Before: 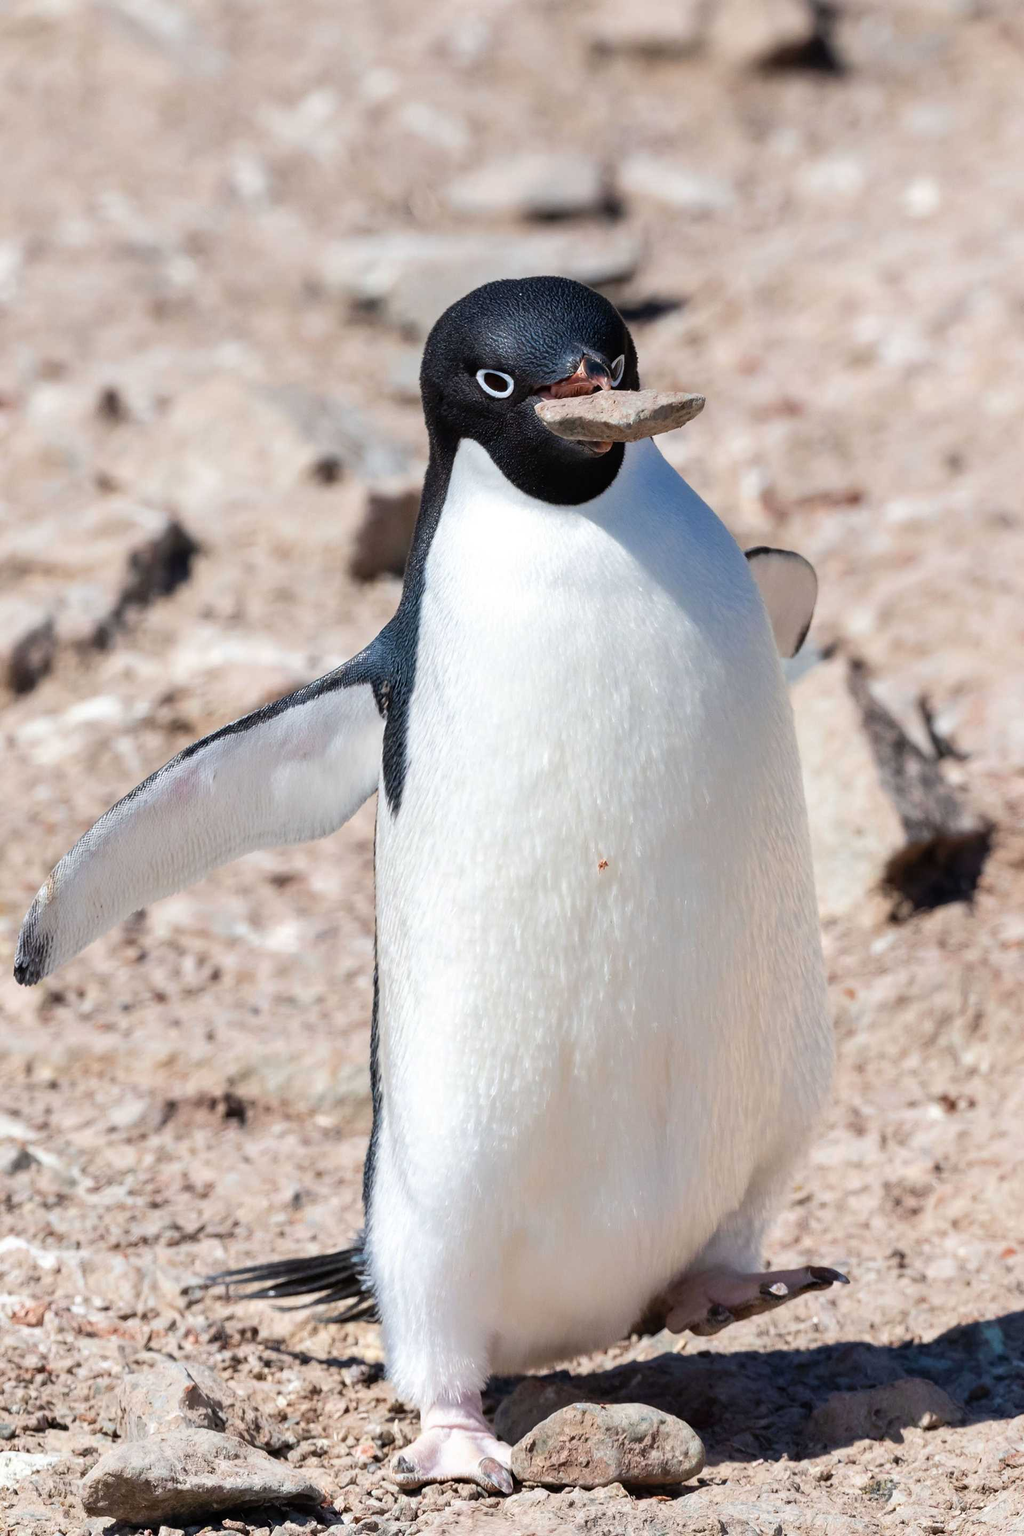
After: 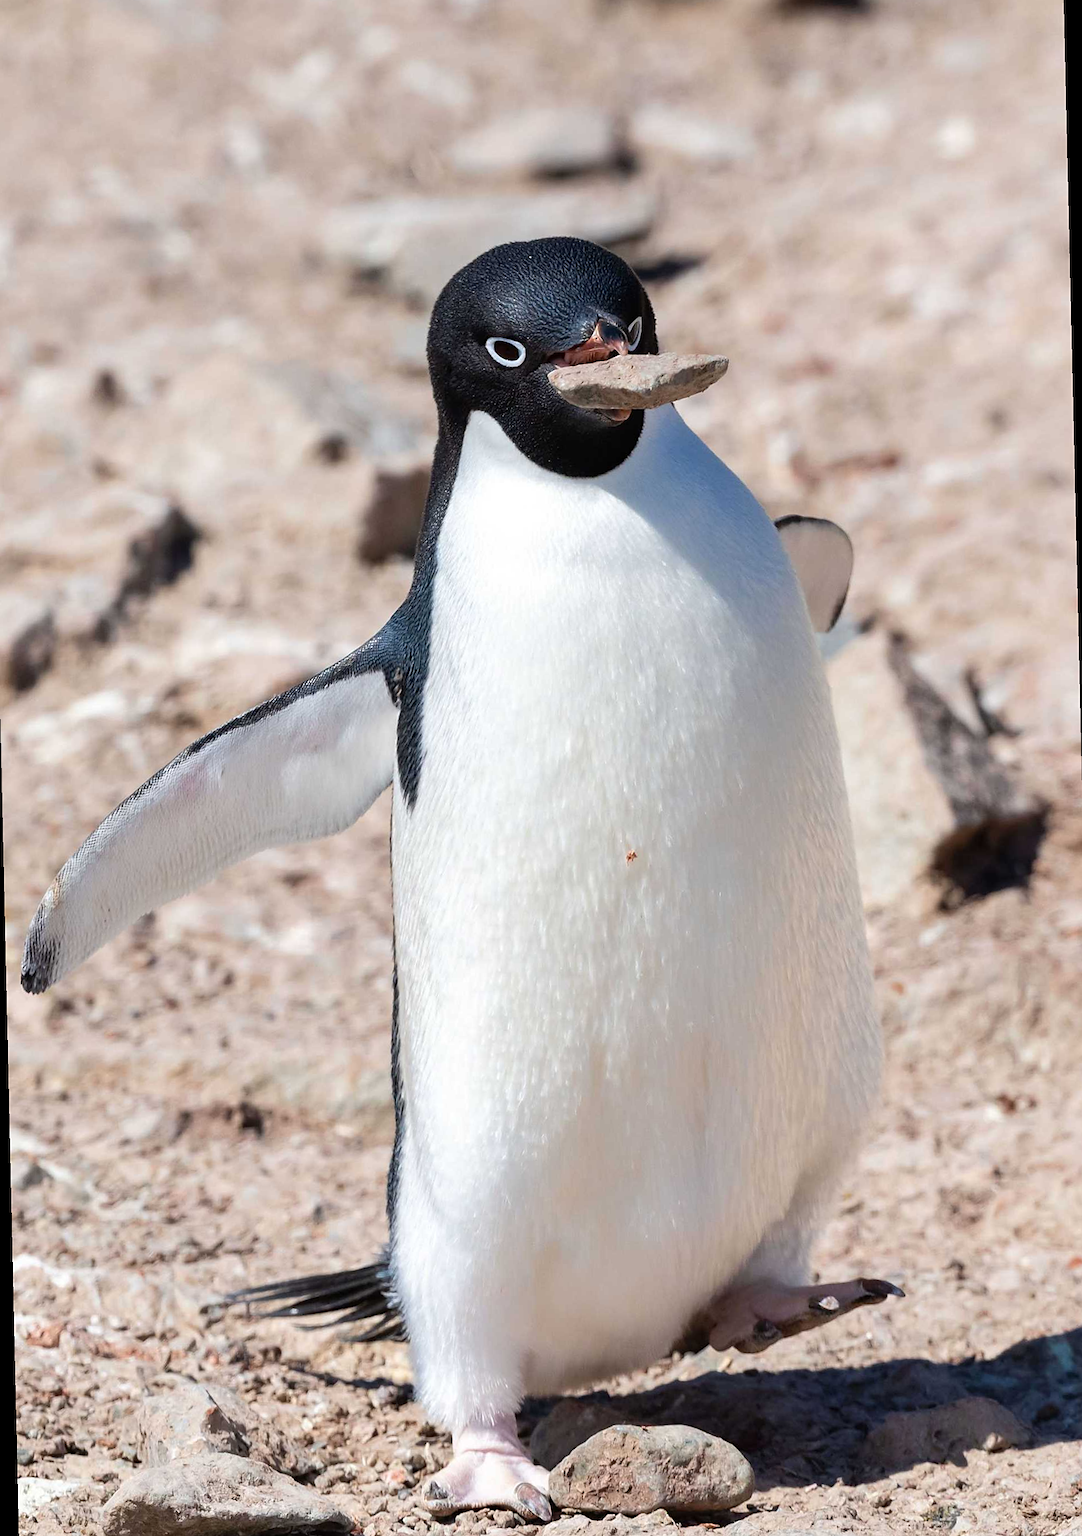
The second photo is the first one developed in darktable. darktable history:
sharpen: radius 1.864, amount 0.398, threshold 1.271
rotate and perspective: rotation -1.32°, lens shift (horizontal) -0.031, crop left 0.015, crop right 0.985, crop top 0.047, crop bottom 0.982
